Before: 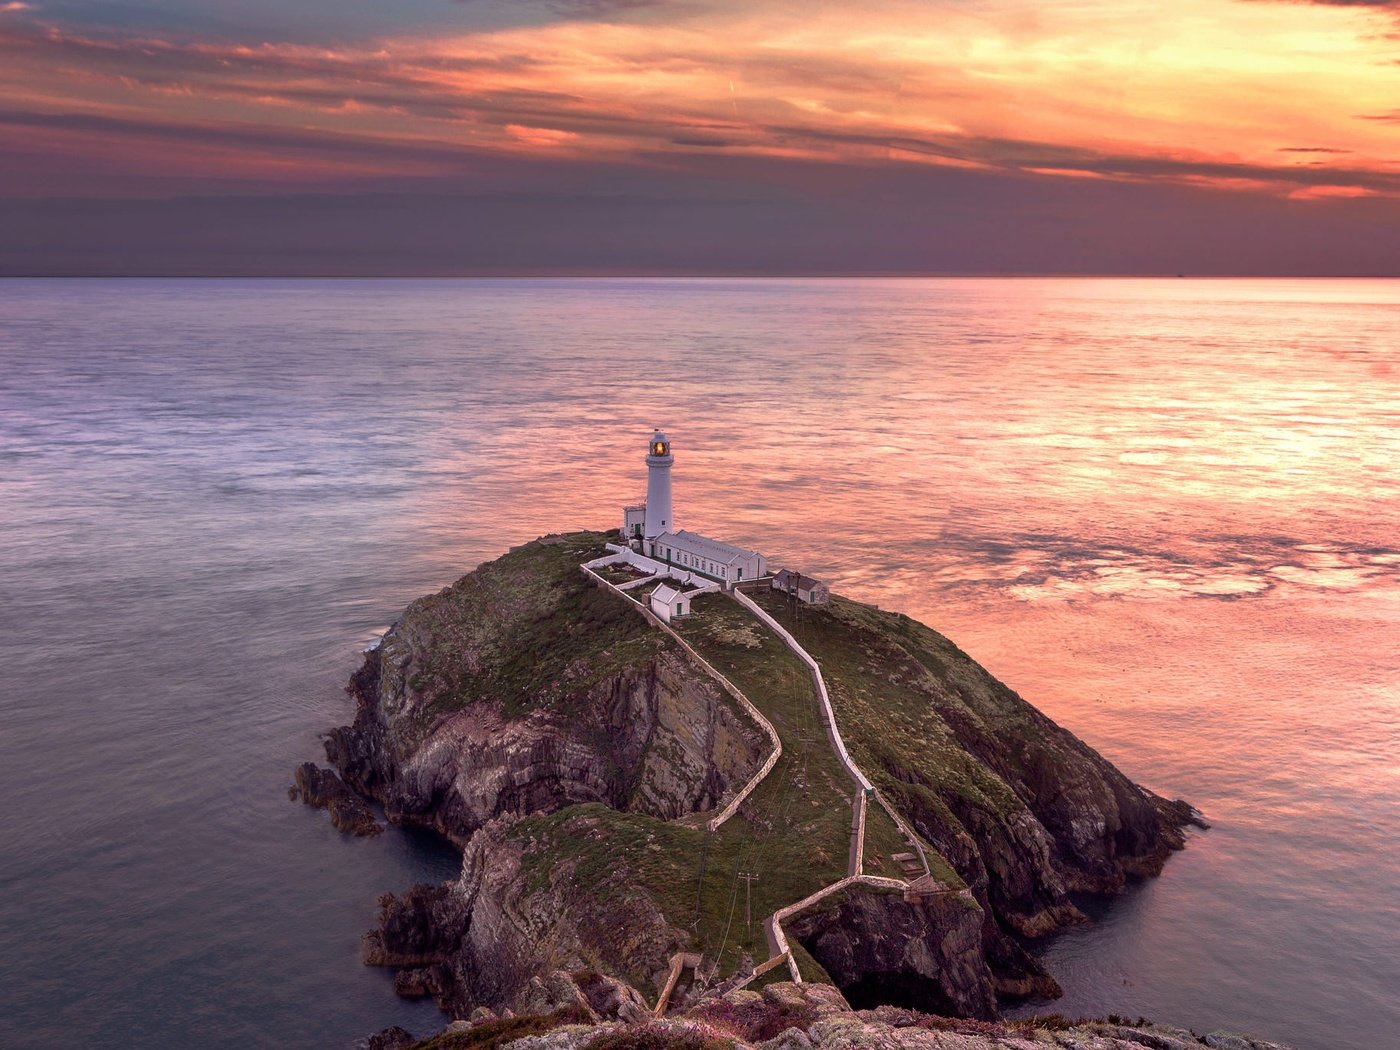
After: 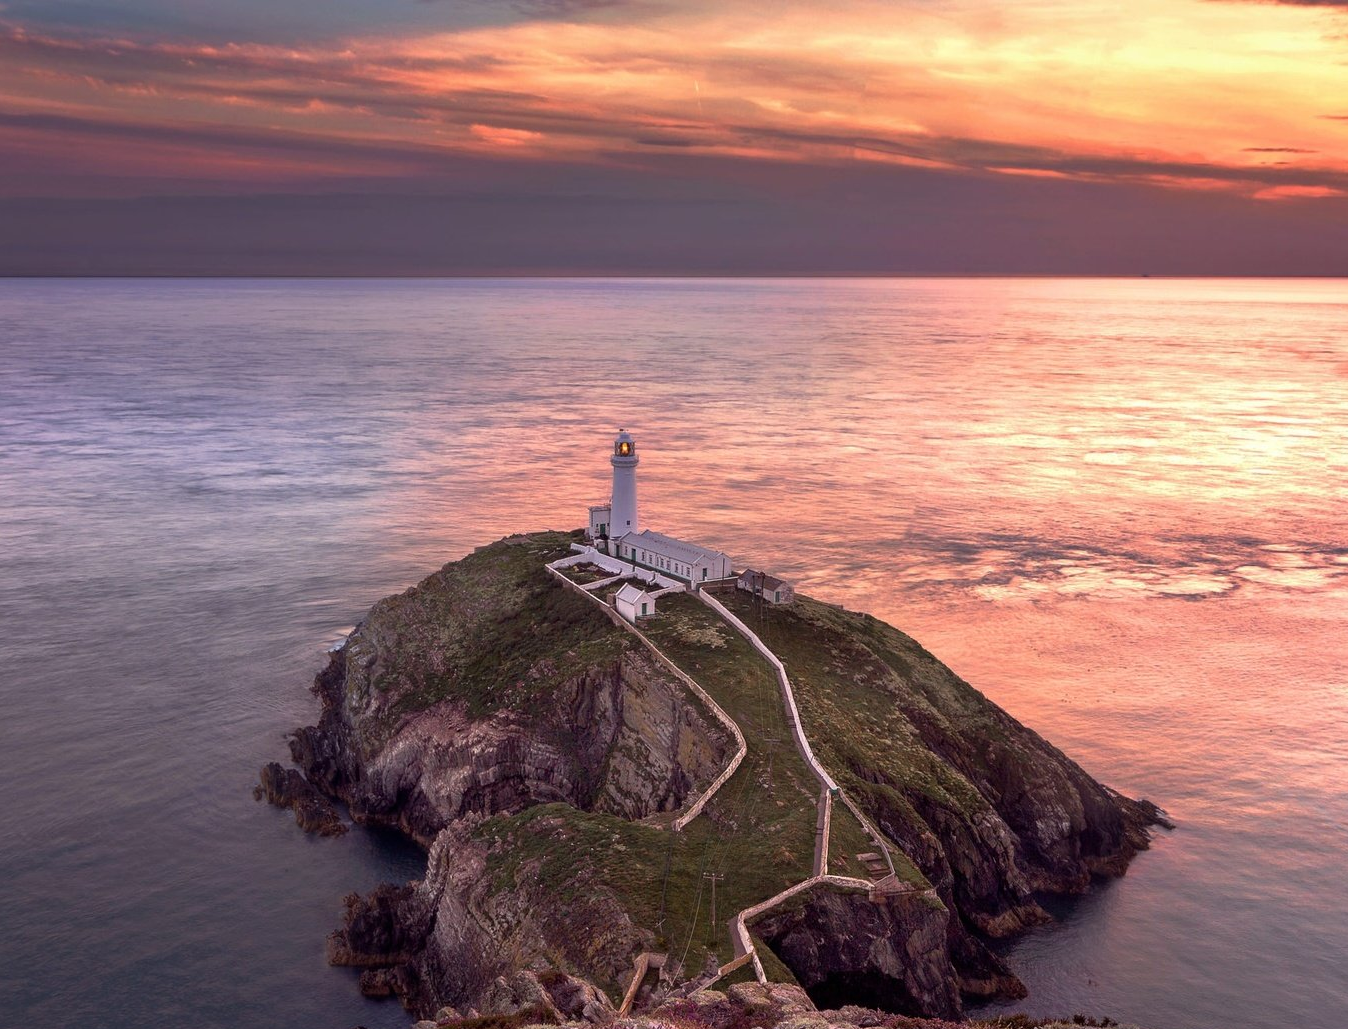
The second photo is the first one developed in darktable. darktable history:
crop and rotate: left 2.507%, right 1.142%, bottom 1.953%
